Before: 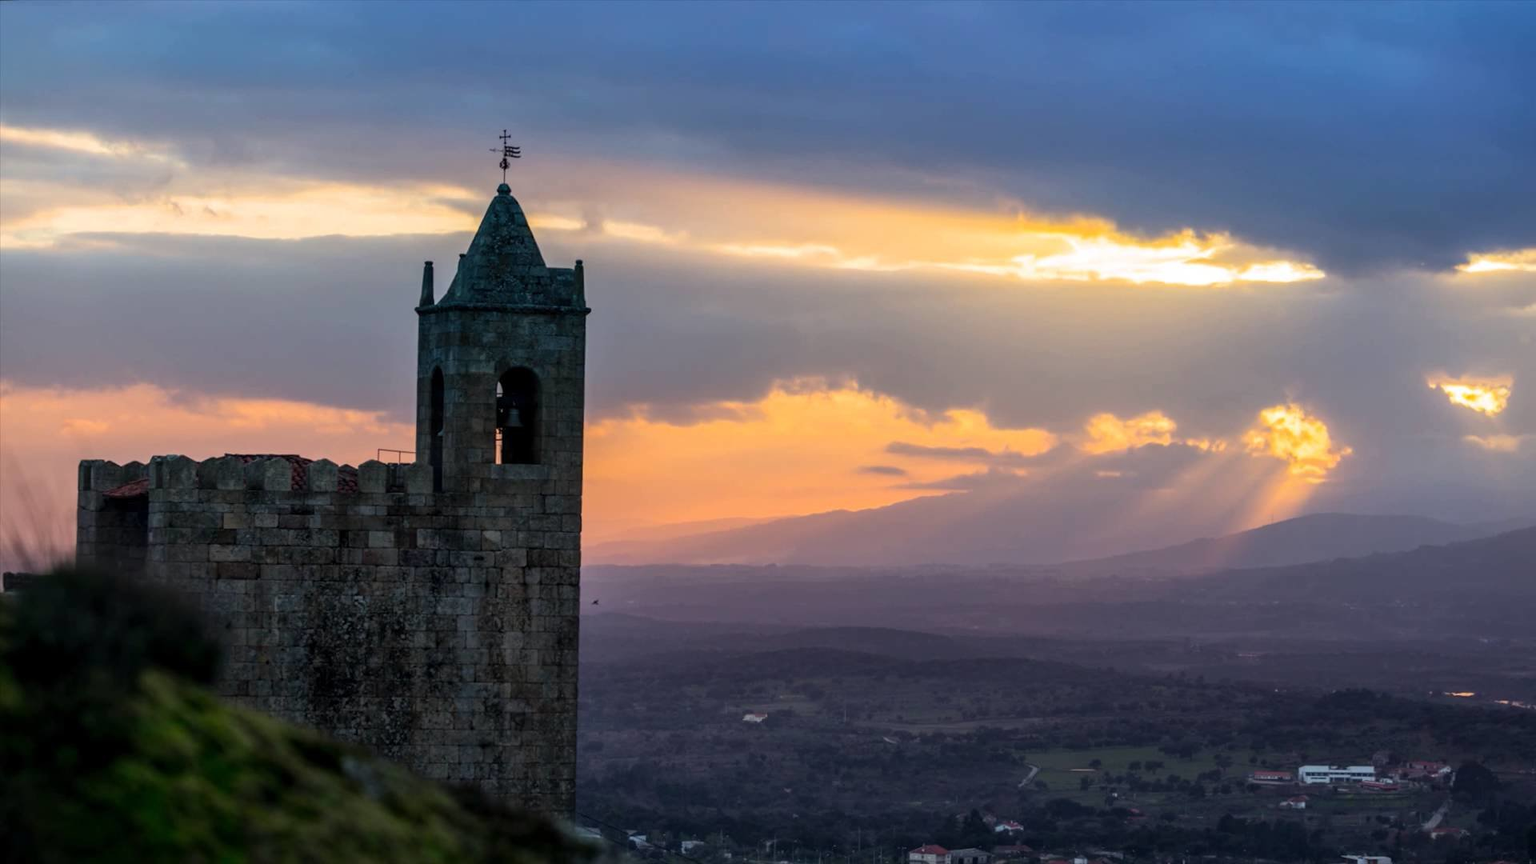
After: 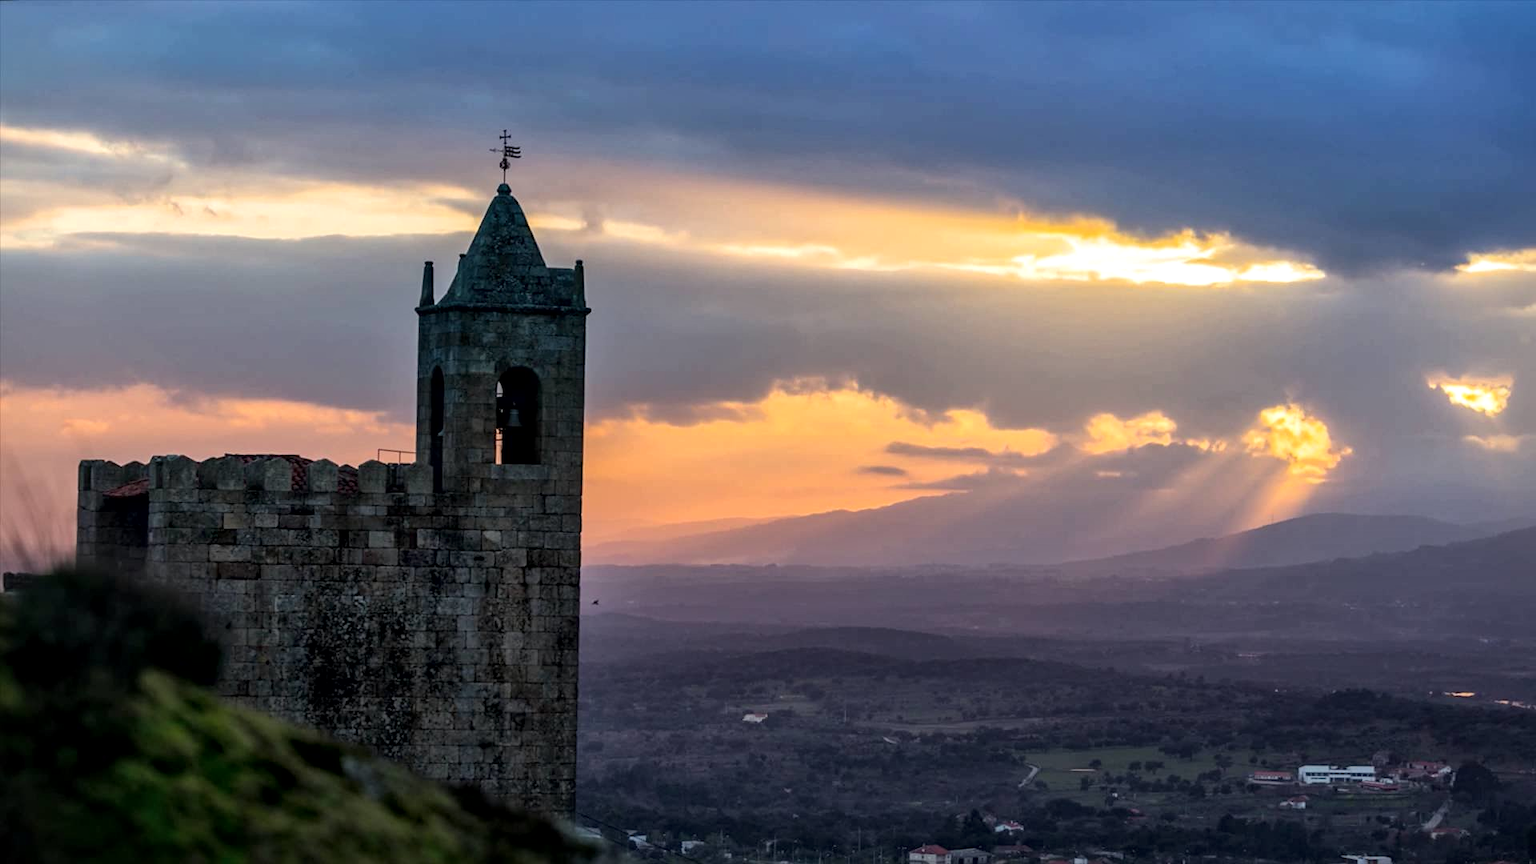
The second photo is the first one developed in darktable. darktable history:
sharpen: amount 0.2
local contrast: mode bilateral grid, contrast 20, coarseness 50, detail 140%, midtone range 0.2
